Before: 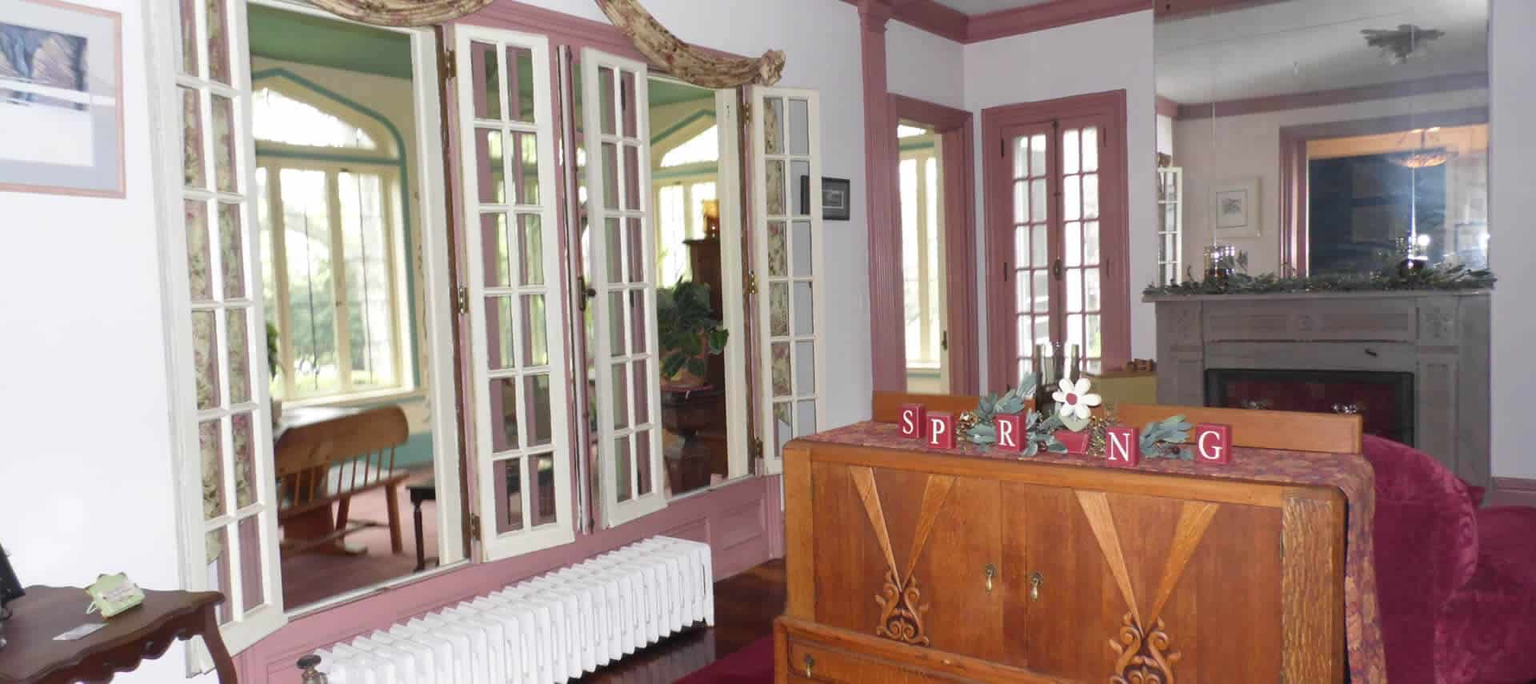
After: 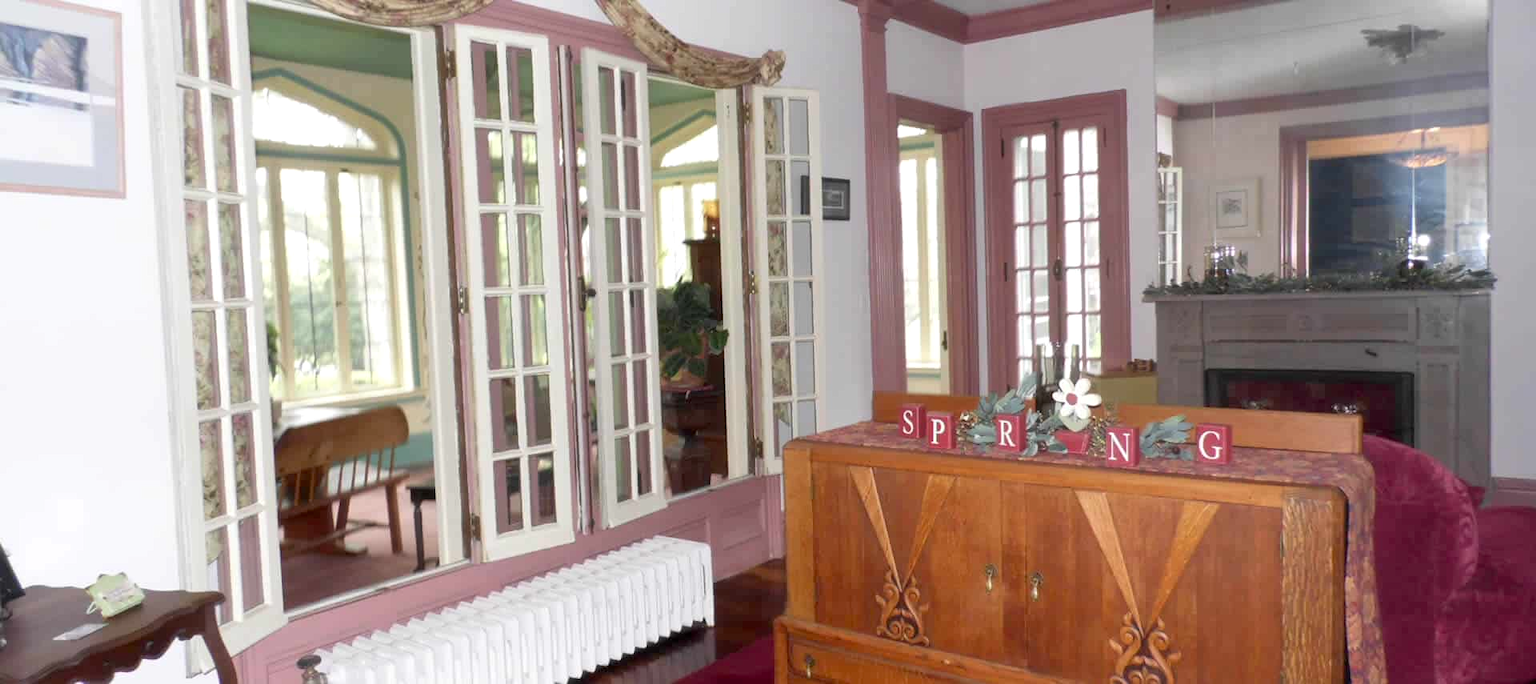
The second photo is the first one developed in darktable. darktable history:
haze removal: strength -0.097, compatibility mode true, adaptive false
exposure: black level correction 0.007, exposure 0.091 EV, compensate highlight preservation false
